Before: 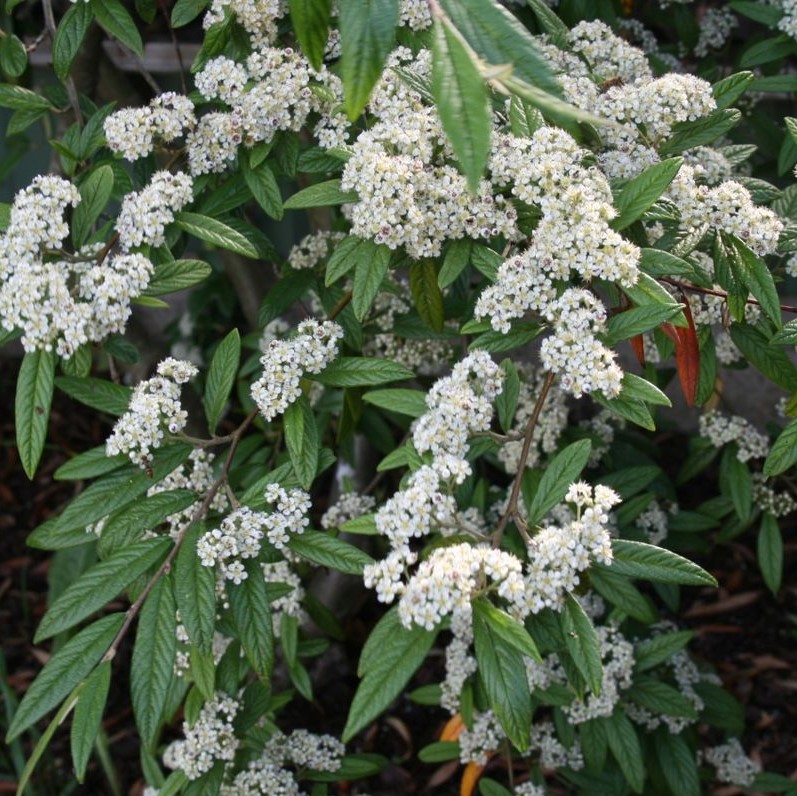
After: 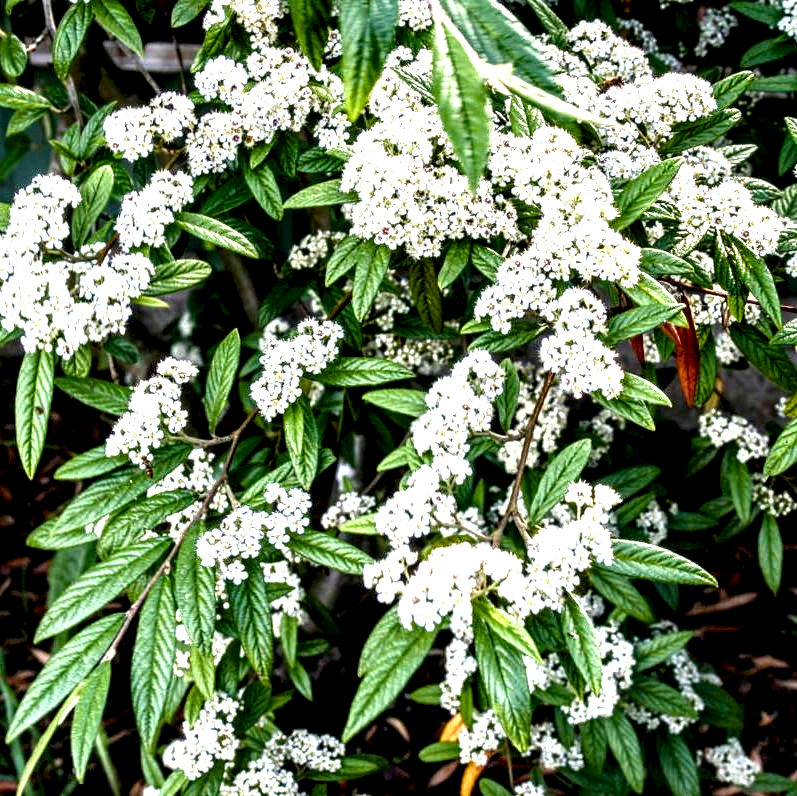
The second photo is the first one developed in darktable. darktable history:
color balance rgb: linear chroma grading › shadows -2.2%, linear chroma grading › highlights -15%, linear chroma grading › global chroma -10%, linear chroma grading › mid-tones -10%, perceptual saturation grading › global saturation 45%, perceptual saturation grading › highlights -50%, perceptual saturation grading › shadows 30%, perceptual brilliance grading › global brilliance 18%, global vibrance 45%
local contrast: highlights 115%, shadows 42%, detail 293%
white balance: emerald 1
